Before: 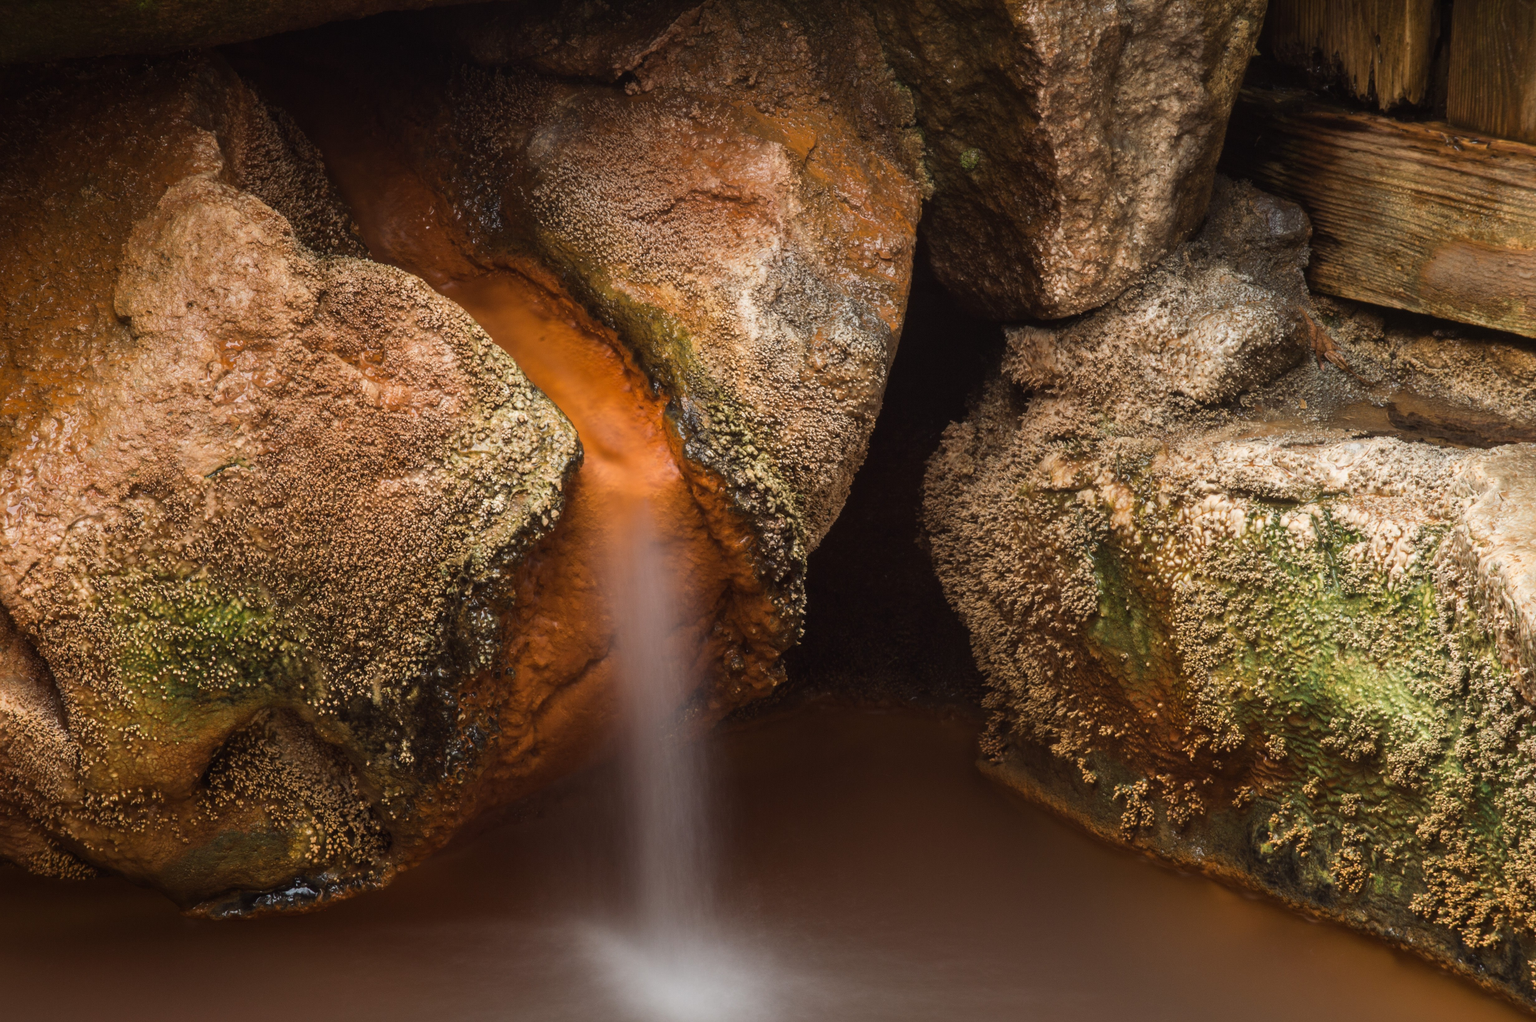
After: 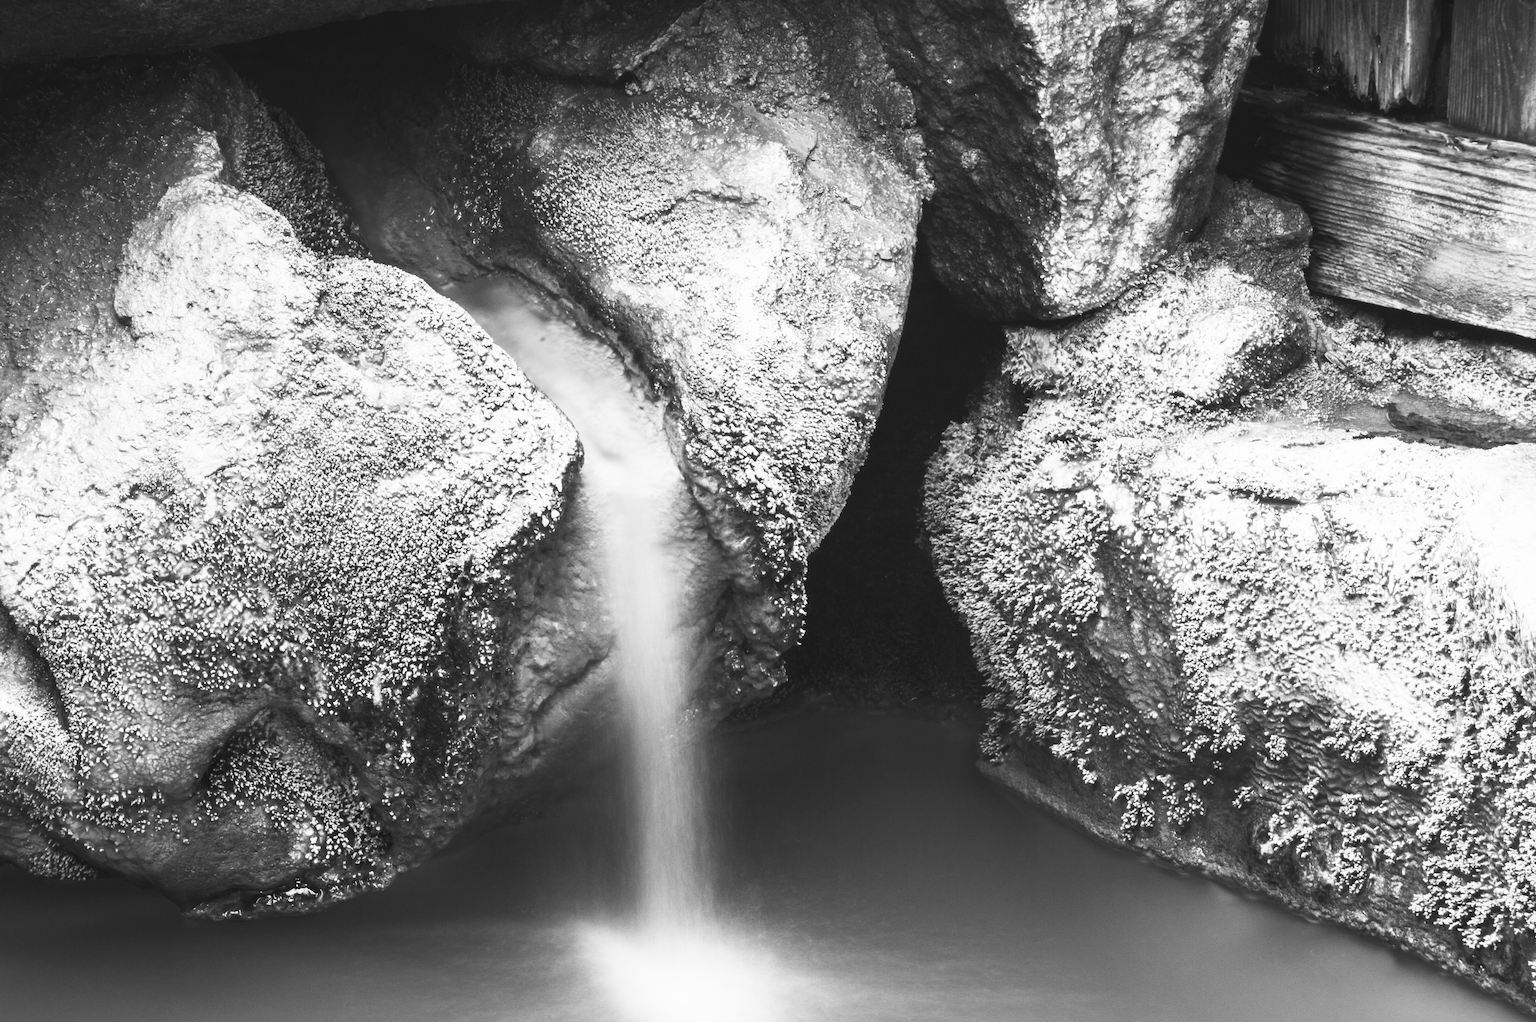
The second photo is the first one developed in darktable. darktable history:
base curve: curves: ch0 [(0, 0) (0.088, 0.125) (0.176, 0.251) (0.354, 0.501) (0.613, 0.749) (1, 0.877)], preserve colors none
exposure: exposure 0.29 EV, compensate highlight preservation false
contrast brightness saturation: contrast 0.53, brightness 0.47, saturation -1
